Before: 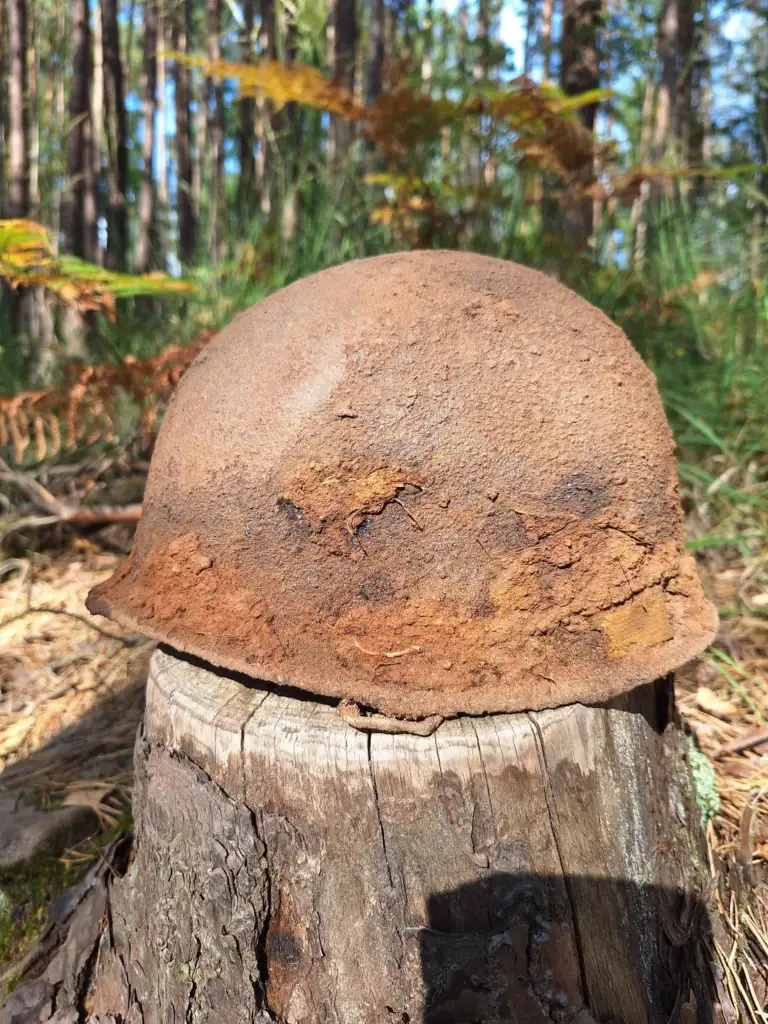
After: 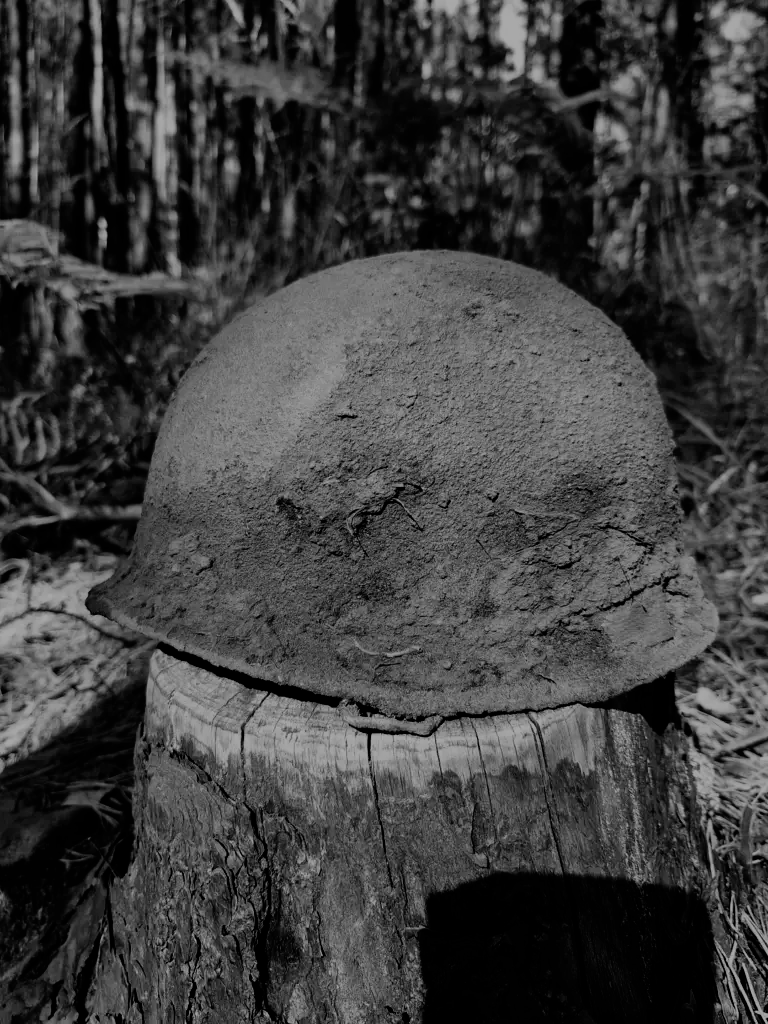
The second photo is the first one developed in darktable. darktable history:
exposure: exposure -1.468 EV, compensate highlight preservation false
monochrome: a -4.13, b 5.16, size 1
filmic rgb: black relative exposure -5 EV, hardness 2.88, contrast 1.4, highlights saturation mix -30%
